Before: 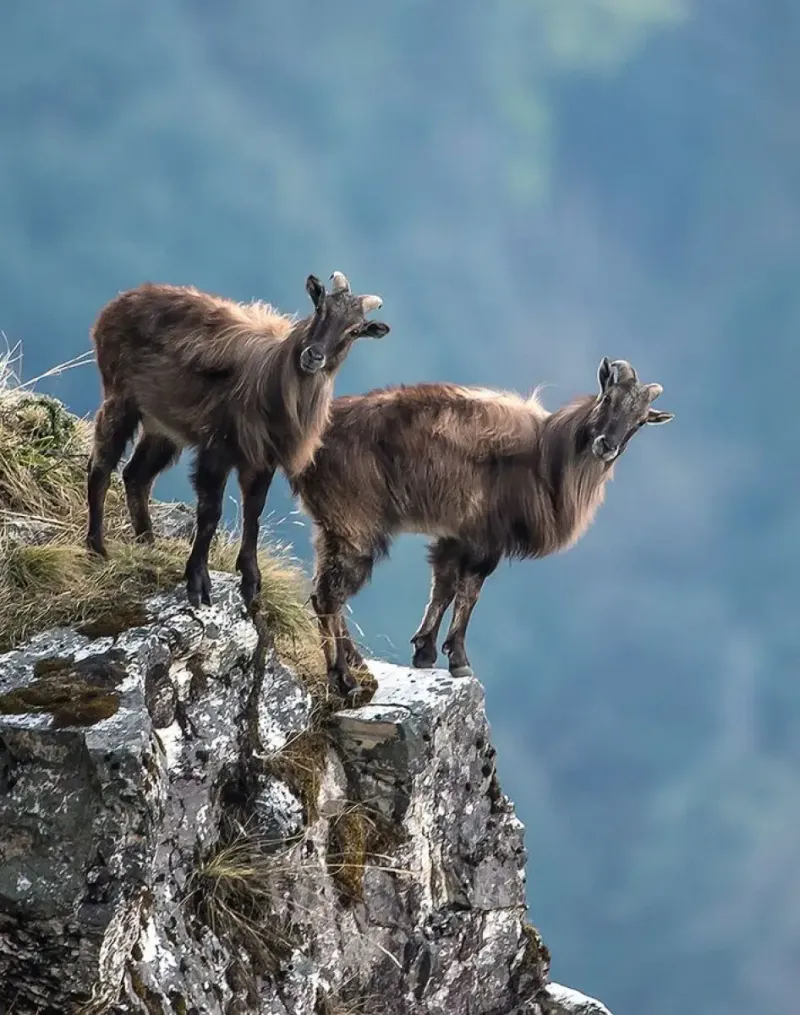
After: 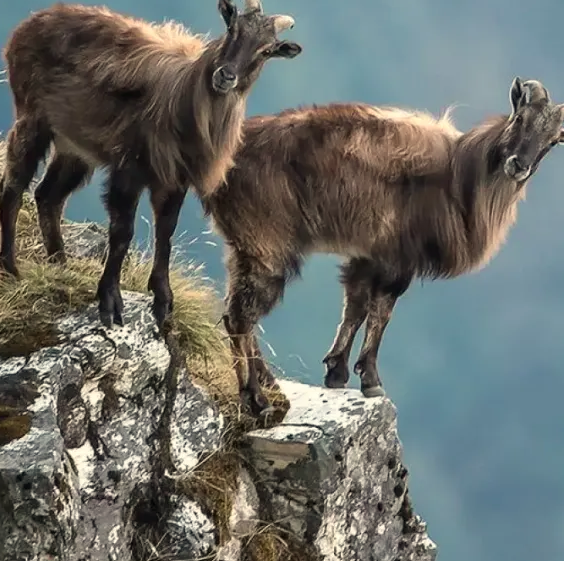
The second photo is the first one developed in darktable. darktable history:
white balance: red 1.029, blue 0.92
rgb levels: preserve colors max RGB
crop: left 11.123%, top 27.61%, right 18.3%, bottom 17.034%
